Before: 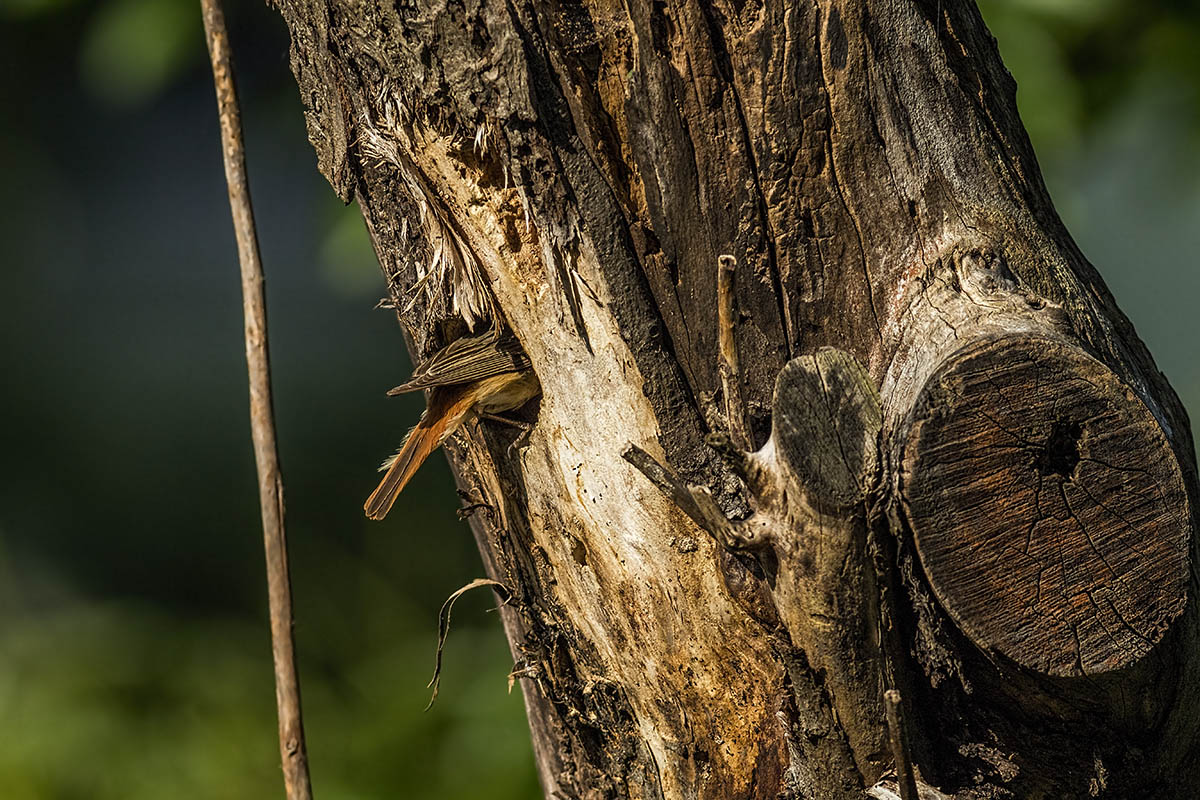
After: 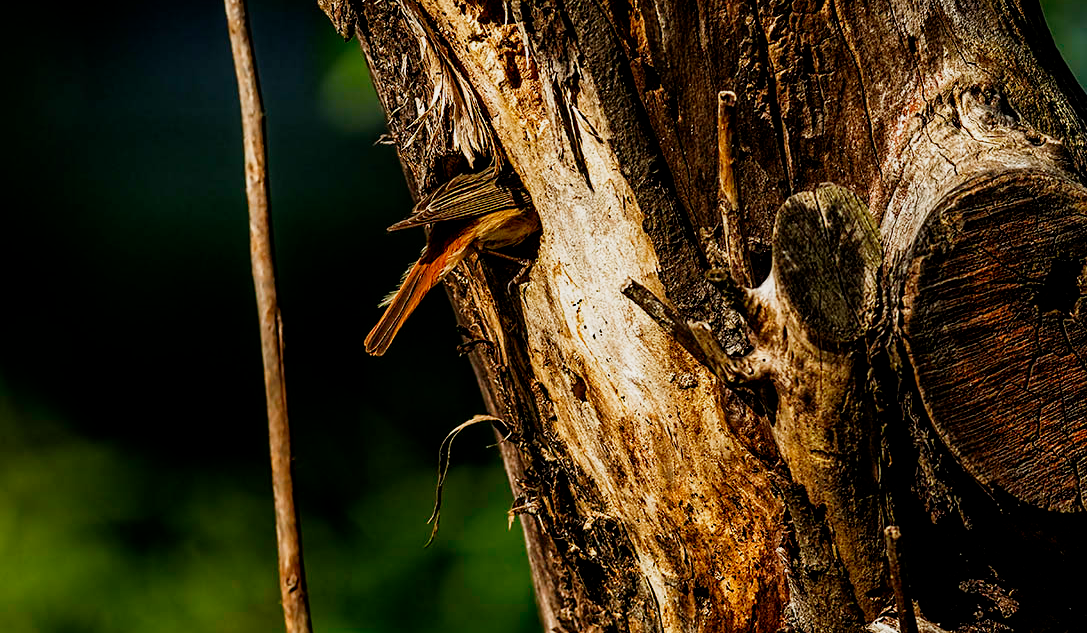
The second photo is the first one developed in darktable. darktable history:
shadows and highlights: shadows -0.987, highlights 38.64
exposure: black level correction -0.002, exposure 0.712 EV, compensate exposure bias true, compensate highlight preservation false
filmic rgb: middle gray luminance 9.86%, black relative exposure -8.65 EV, white relative exposure 3.27 EV, target black luminance 0%, hardness 5.2, latitude 44.58%, contrast 1.313, highlights saturation mix 6.48%, shadows ↔ highlights balance 24.56%, preserve chrominance no, color science v4 (2020)
crop: top 20.527%, right 9.4%, bottom 0.264%
